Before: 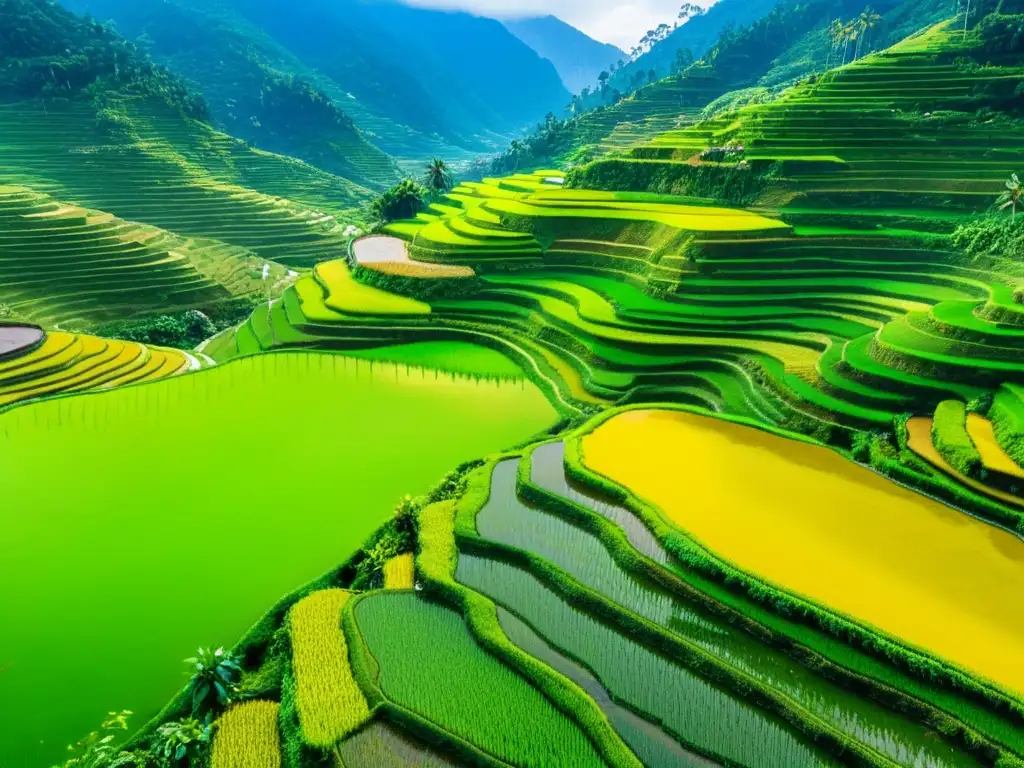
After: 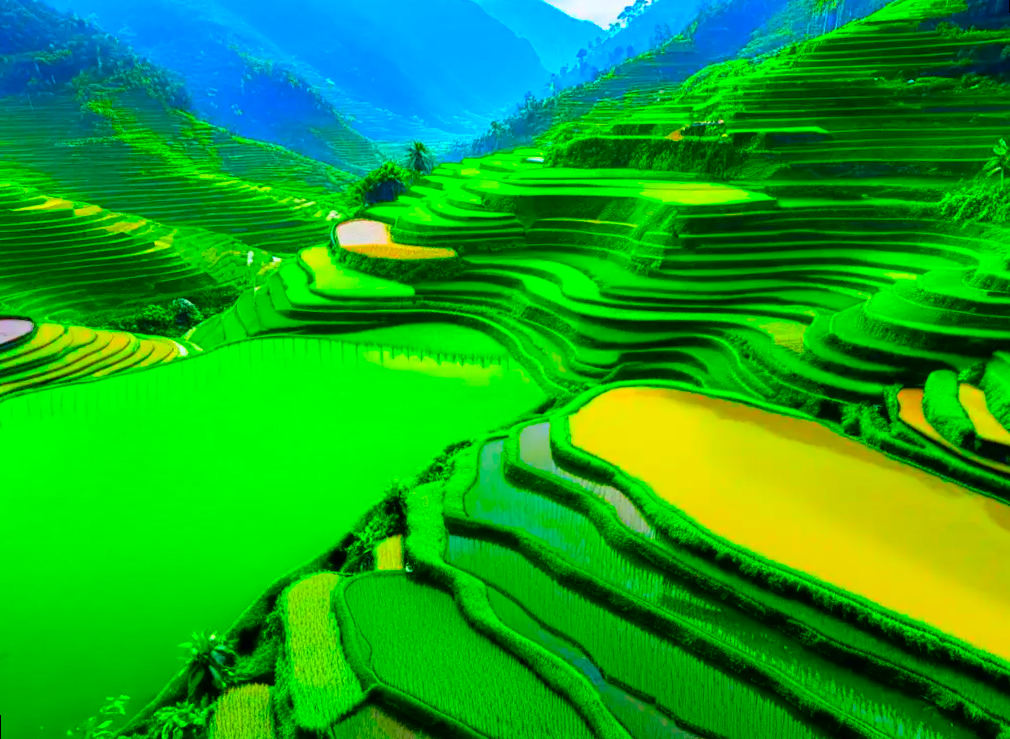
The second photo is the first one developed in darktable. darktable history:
rgb curve: curves: ch0 [(0, 0) (0.136, 0.078) (0.262, 0.245) (0.414, 0.42) (1, 1)], compensate middle gray true, preserve colors basic power
rotate and perspective: rotation -1.32°, lens shift (horizontal) -0.031, crop left 0.015, crop right 0.985, crop top 0.047, crop bottom 0.982
color correction: saturation 3
